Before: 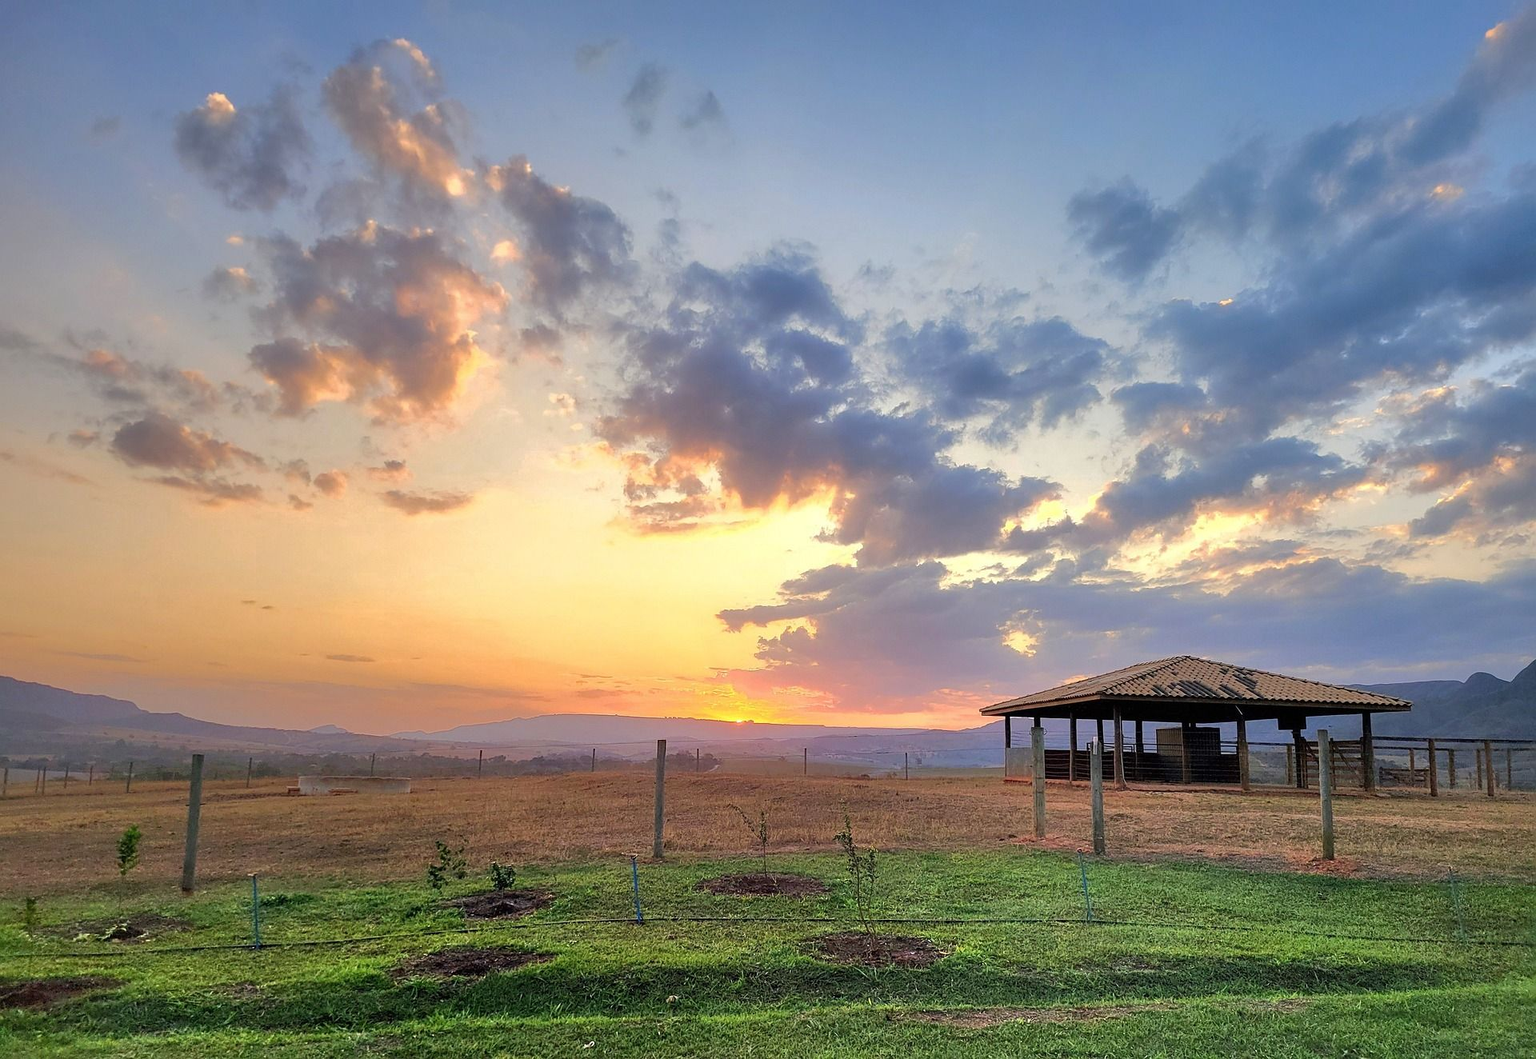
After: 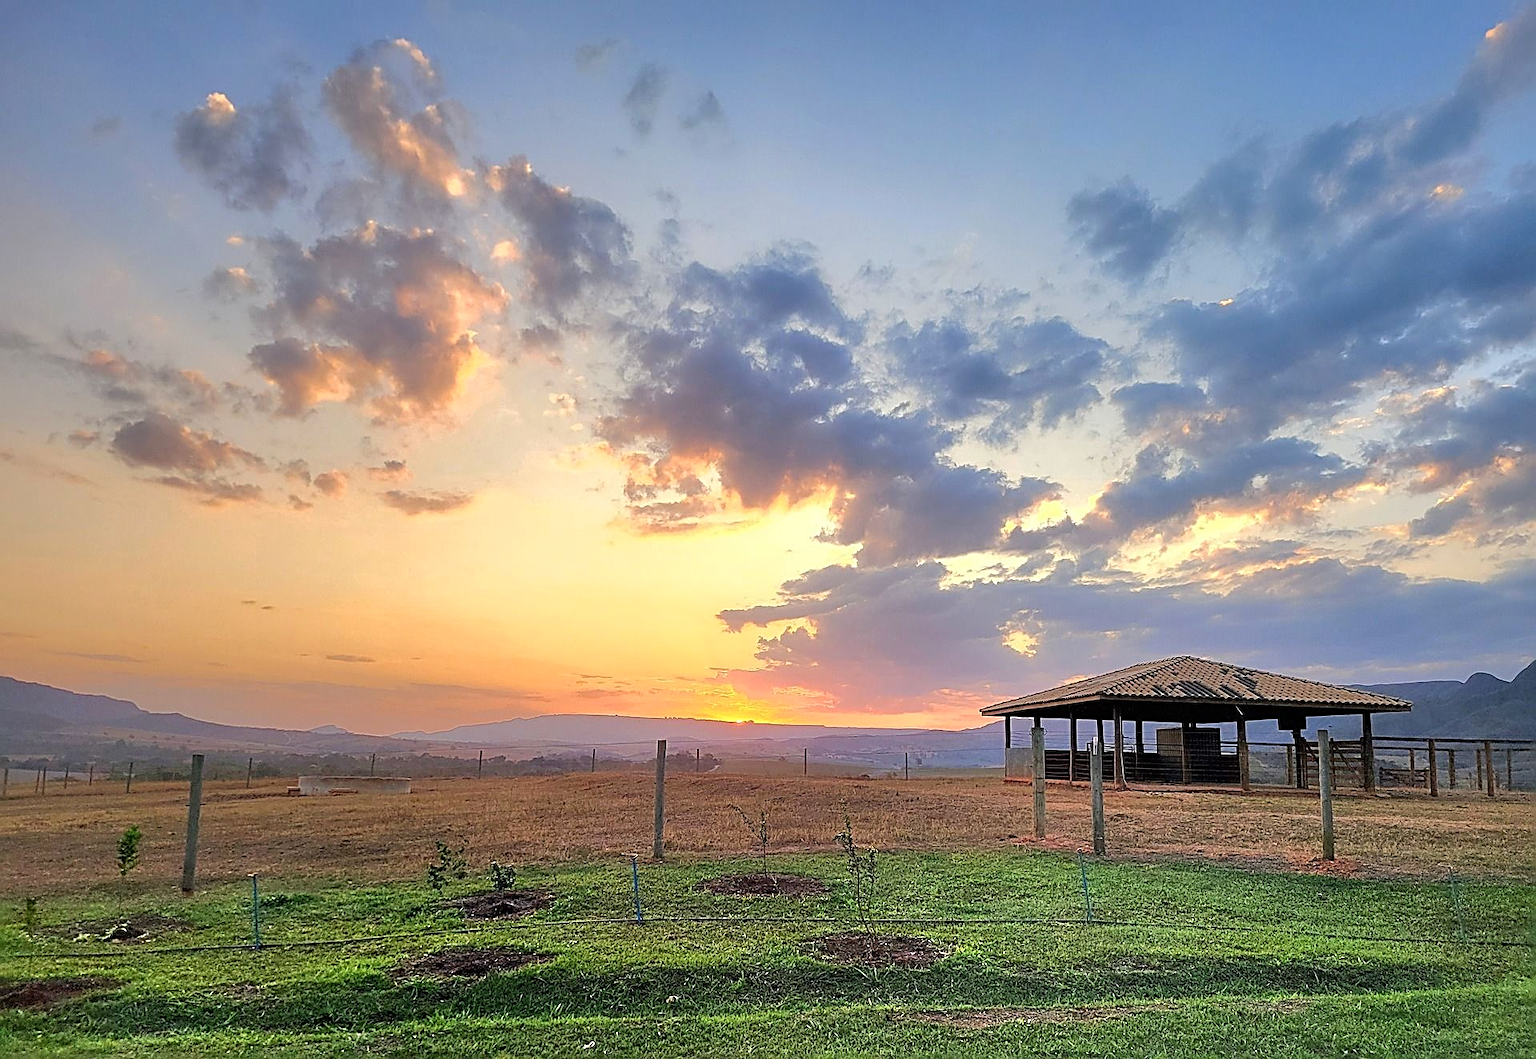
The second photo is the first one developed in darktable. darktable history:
base curve: curves: ch0 [(0, 0) (0.472, 0.508) (1, 1)]
sharpen: radius 2.676, amount 0.669
